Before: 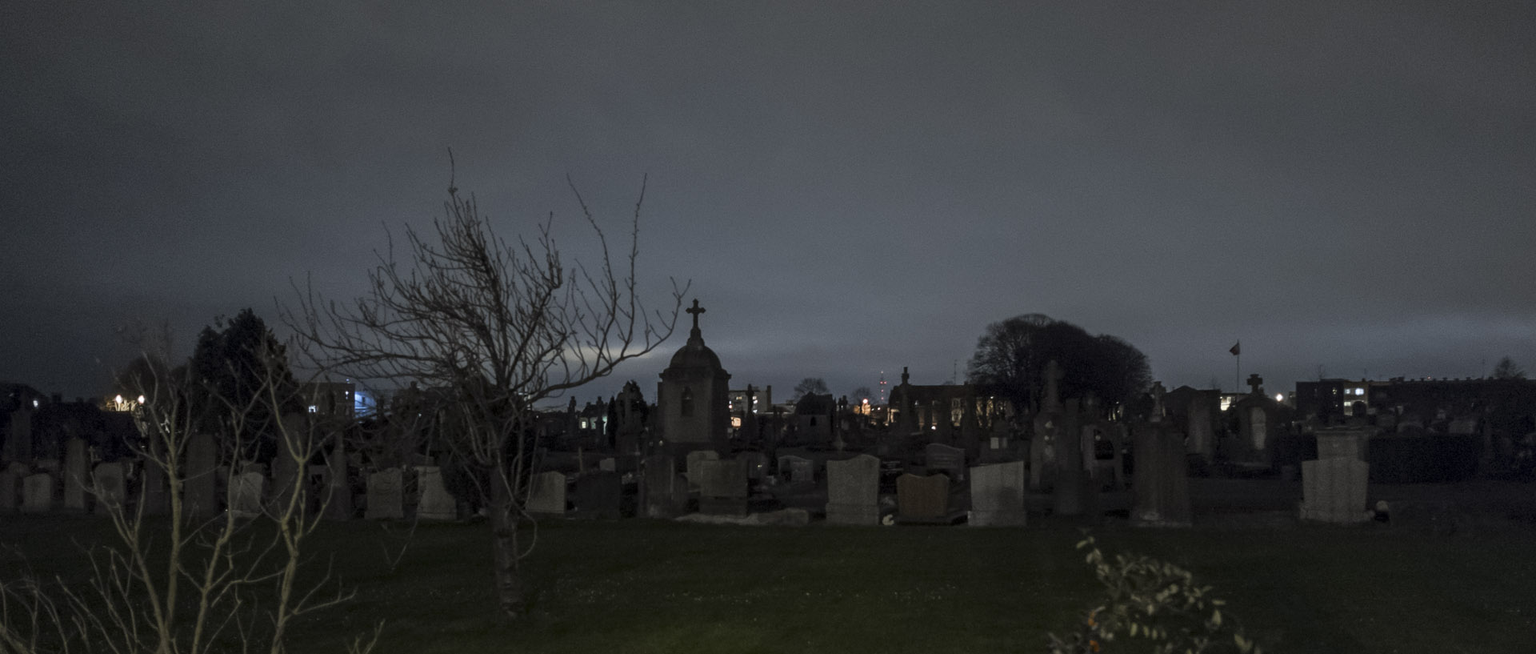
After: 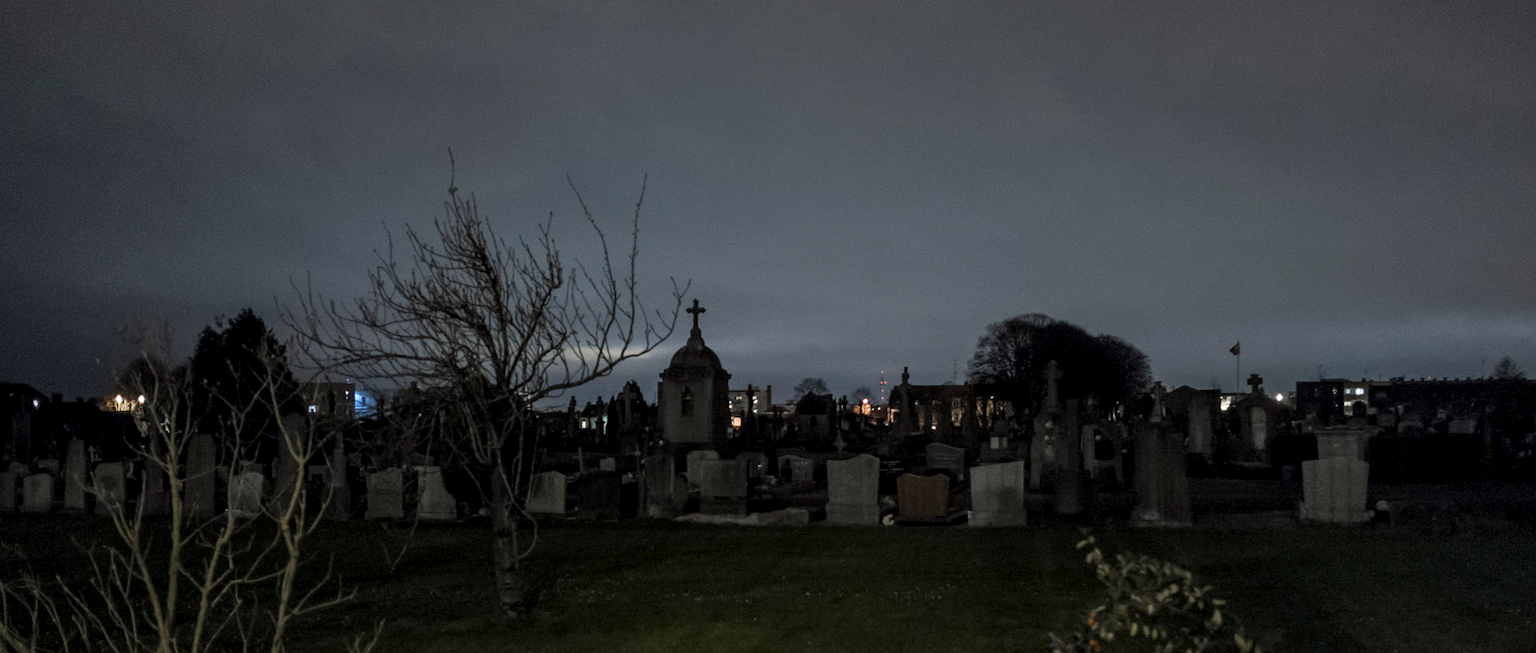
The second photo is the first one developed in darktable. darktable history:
local contrast: highlights 107%, shadows 103%, detail 119%, midtone range 0.2
levels: levels [0.018, 0.493, 1]
